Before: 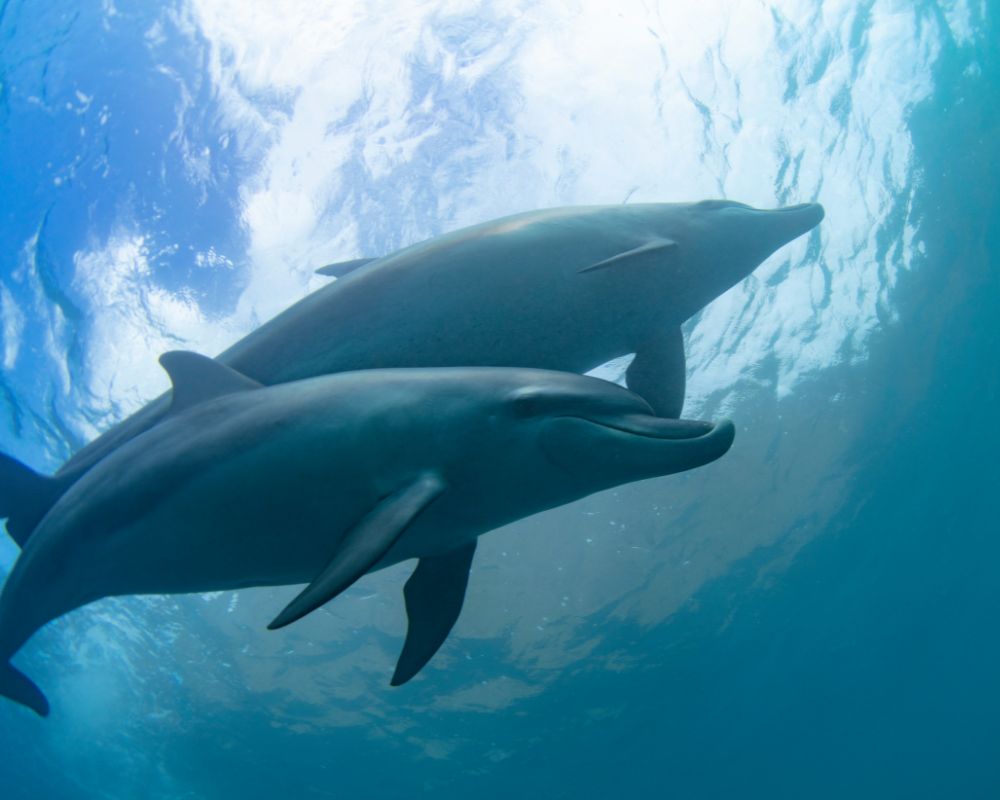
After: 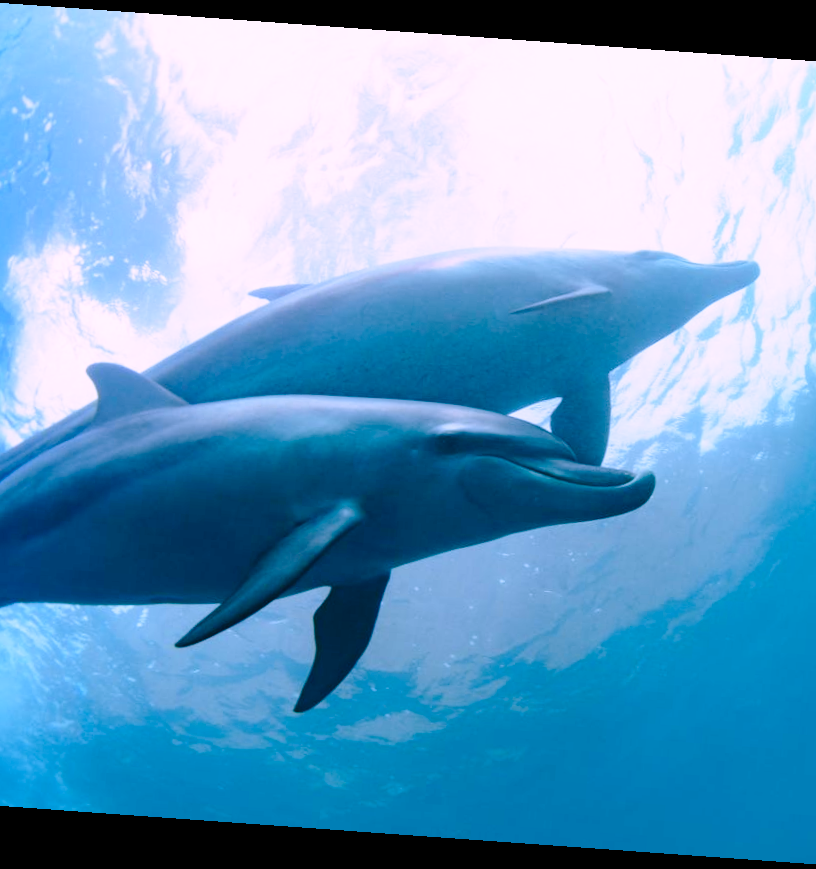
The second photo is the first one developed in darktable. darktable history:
rotate and perspective: rotation 4.1°, automatic cropping off
base curve: curves: ch0 [(0, 0) (0.028, 0.03) (0.121, 0.232) (0.46, 0.748) (0.859, 0.968) (1, 1)], preserve colors none
crop: left 9.88%, right 12.664%
color correction: highlights a* 15.46, highlights b* -20.56
